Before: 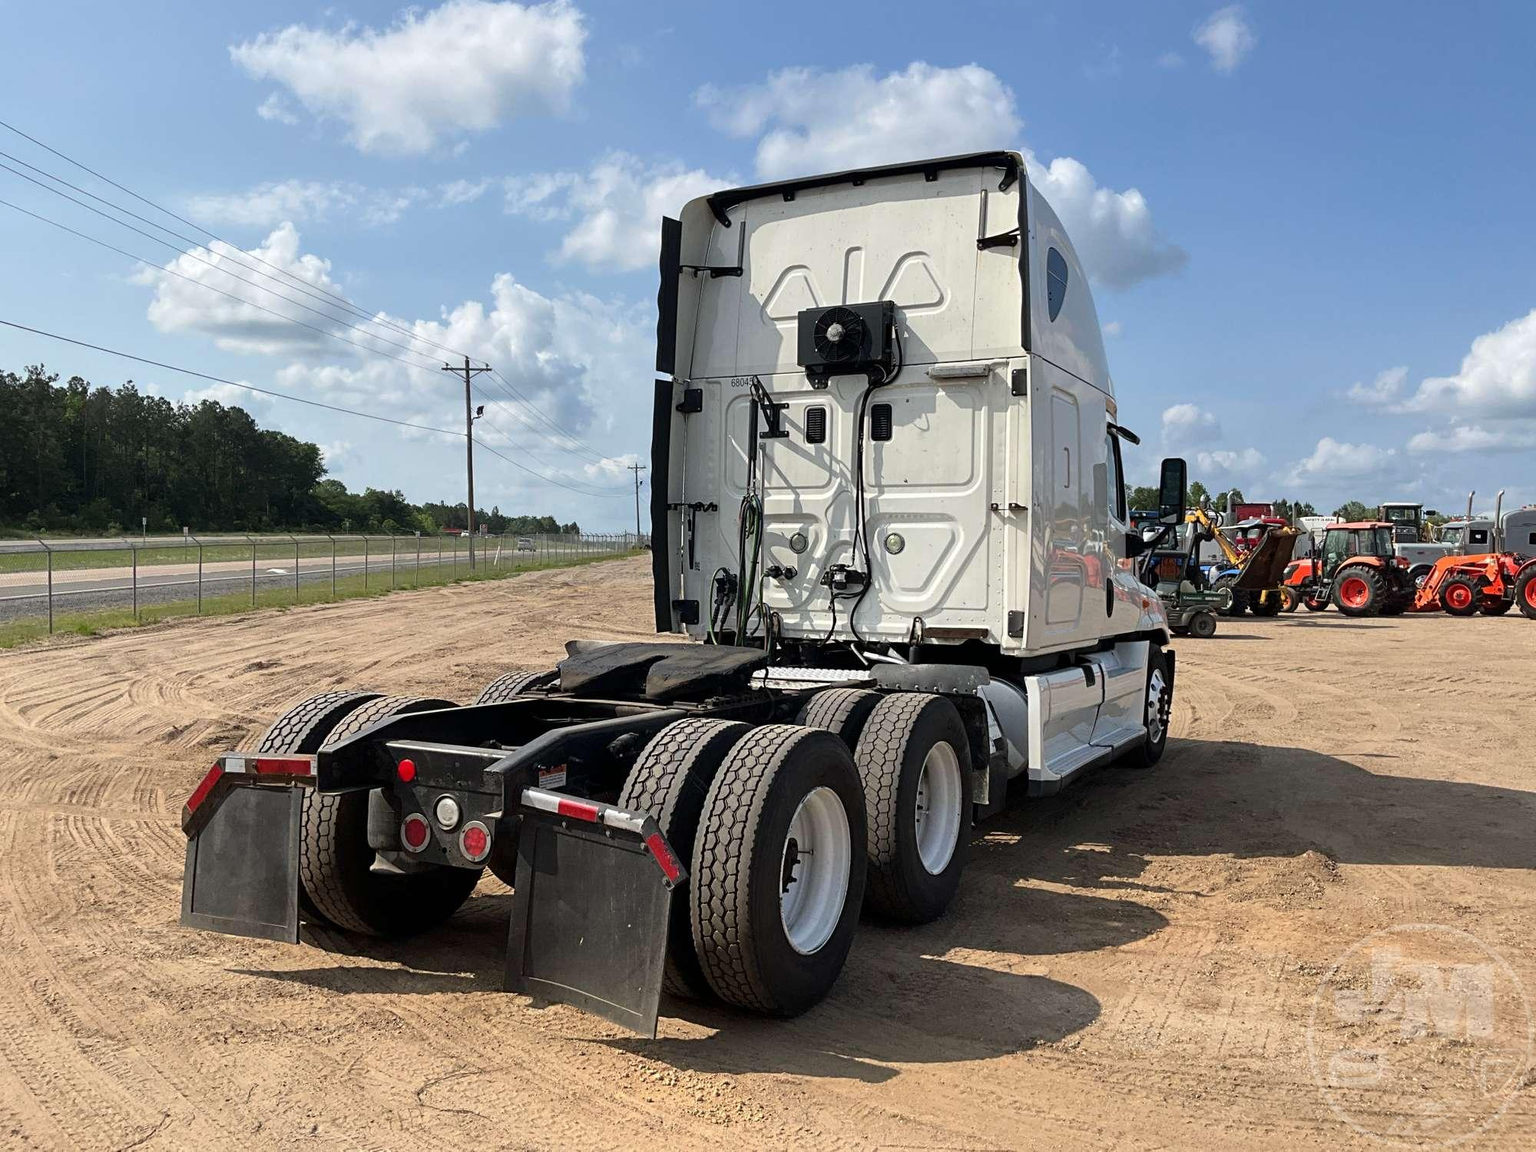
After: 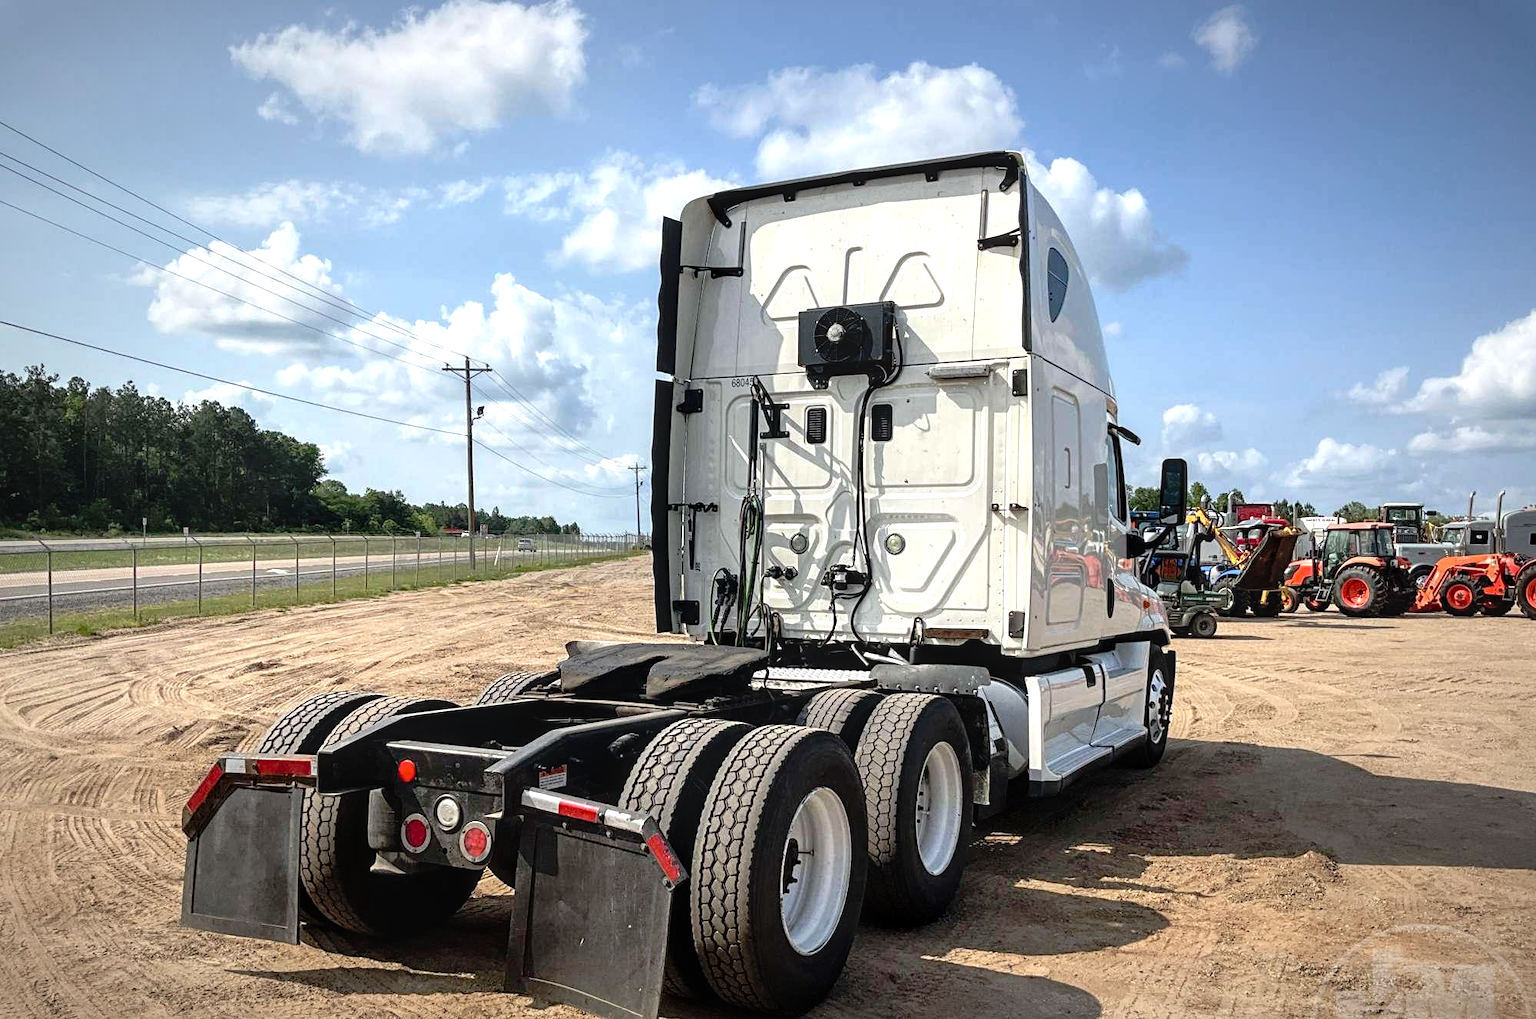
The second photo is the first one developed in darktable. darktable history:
local contrast: on, module defaults
crop and rotate: top 0%, bottom 11.522%
tone curve: curves: ch0 [(0, 0) (0.126, 0.061) (0.362, 0.382) (0.498, 0.498) (0.706, 0.712) (1, 1)]; ch1 [(0, 0) (0.5, 0.505) (0.55, 0.578) (1, 1)]; ch2 [(0, 0) (0.44, 0.424) (0.489, 0.483) (0.537, 0.538) (1, 1)], preserve colors none
vignetting: fall-off start 67.76%, fall-off radius 66.89%, brightness -0.581, saturation -0.129, automatic ratio true
exposure: exposure 0.6 EV, compensate highlight preservation false
